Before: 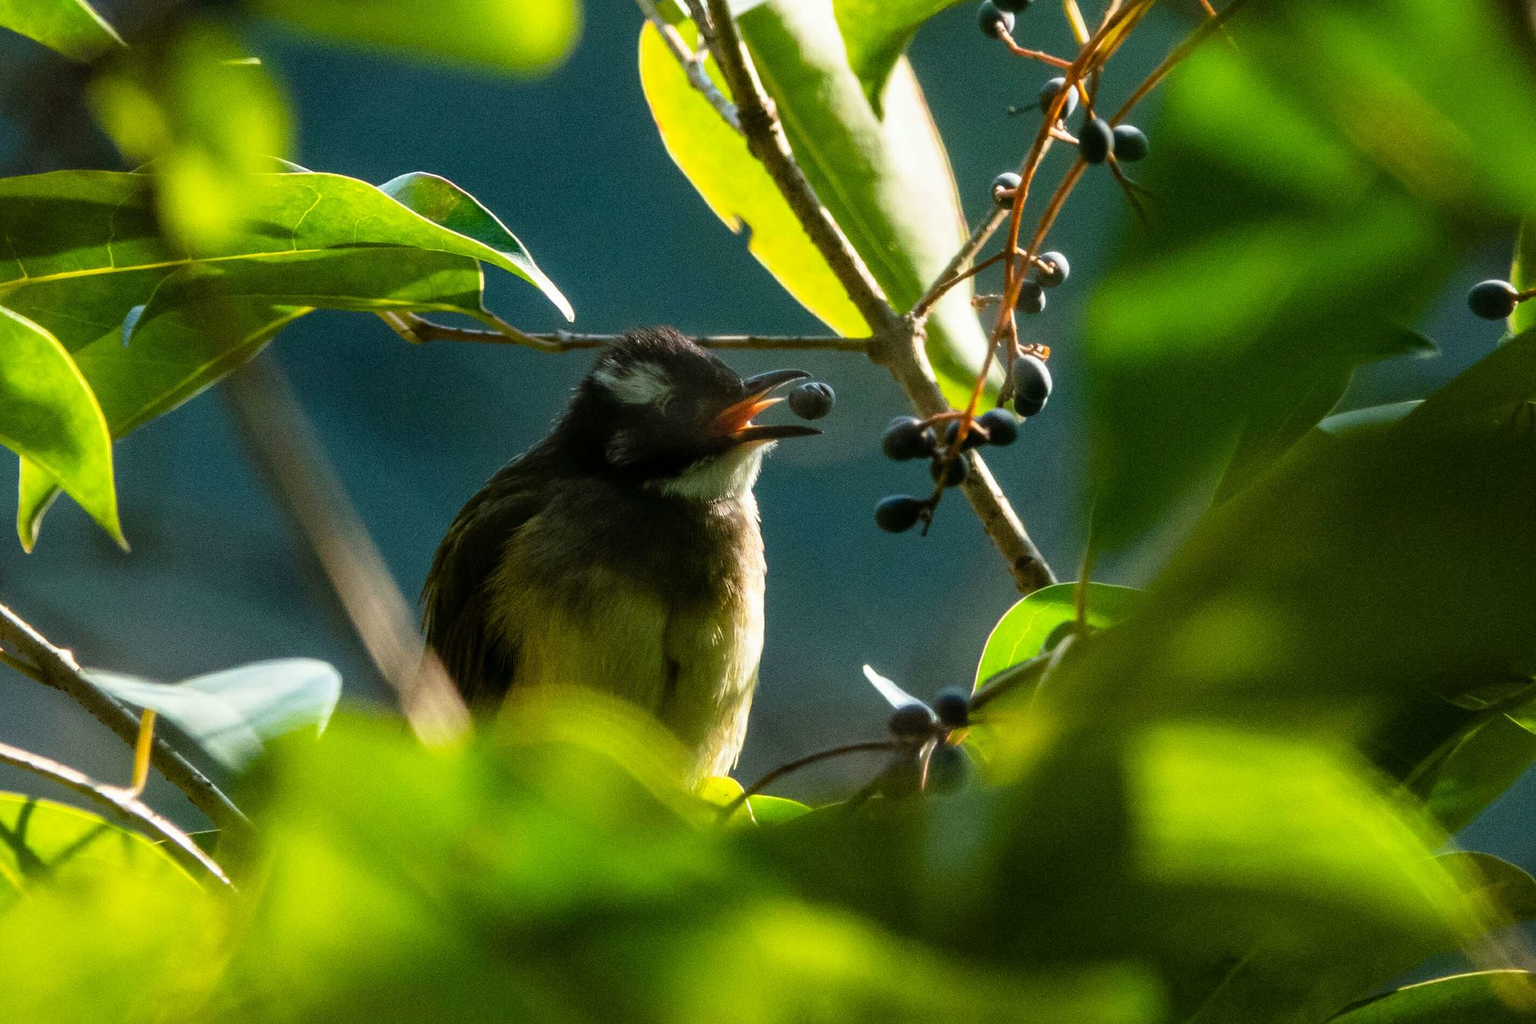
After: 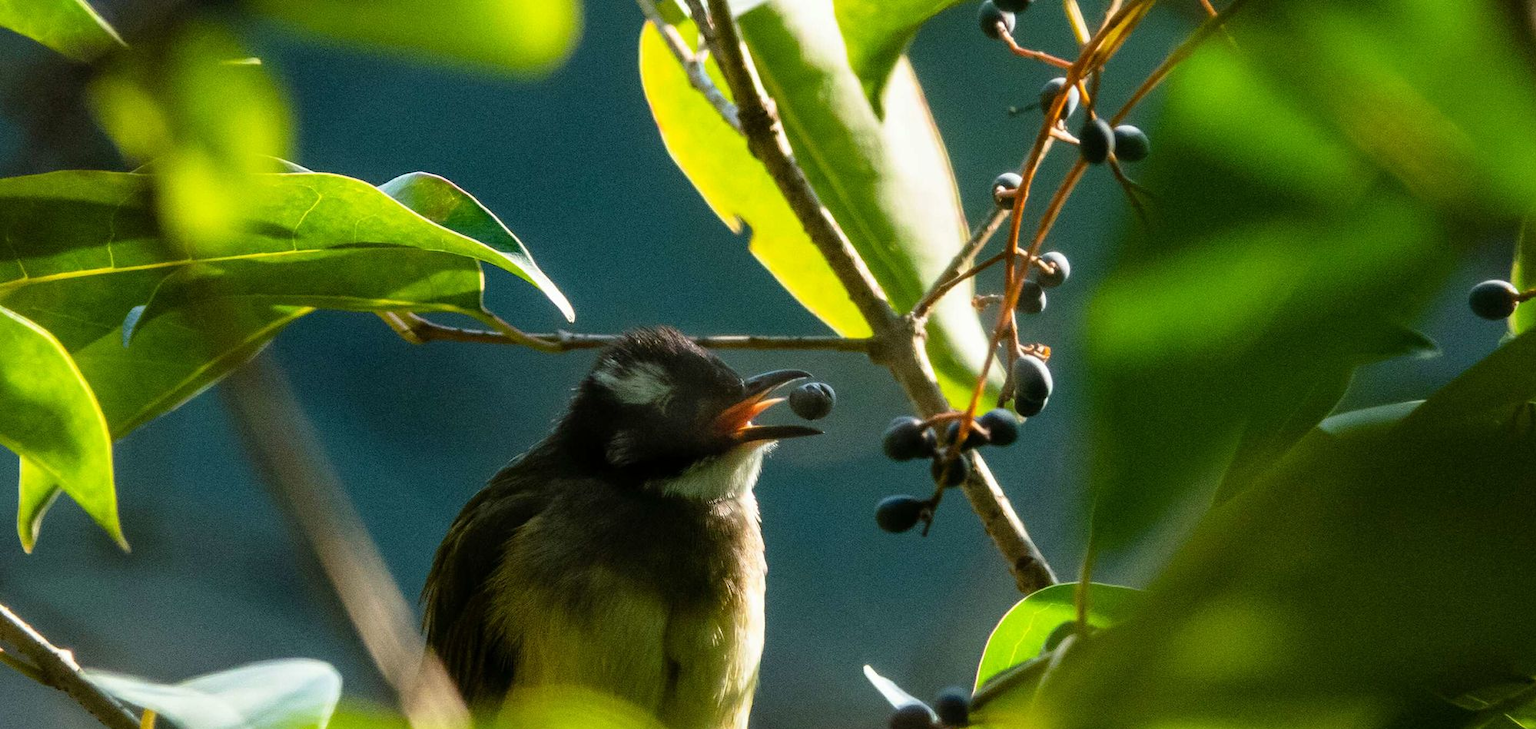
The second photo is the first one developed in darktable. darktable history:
crop: right 0.001%, bottom 28.702%
